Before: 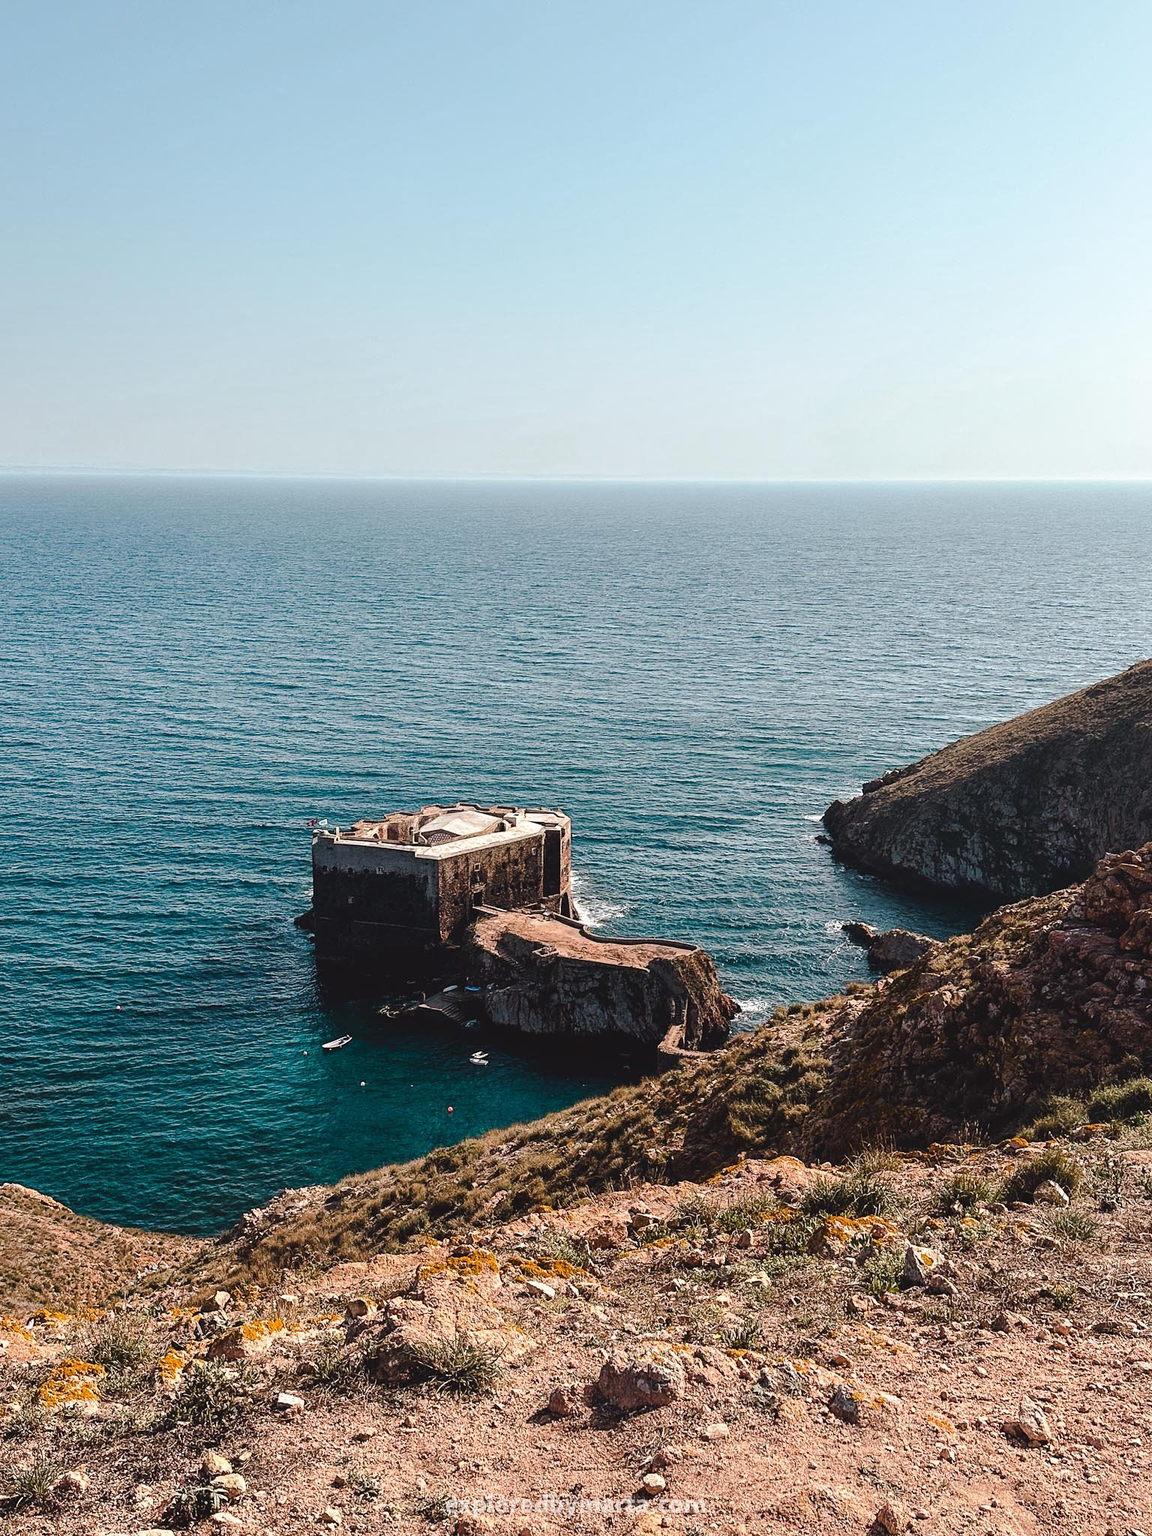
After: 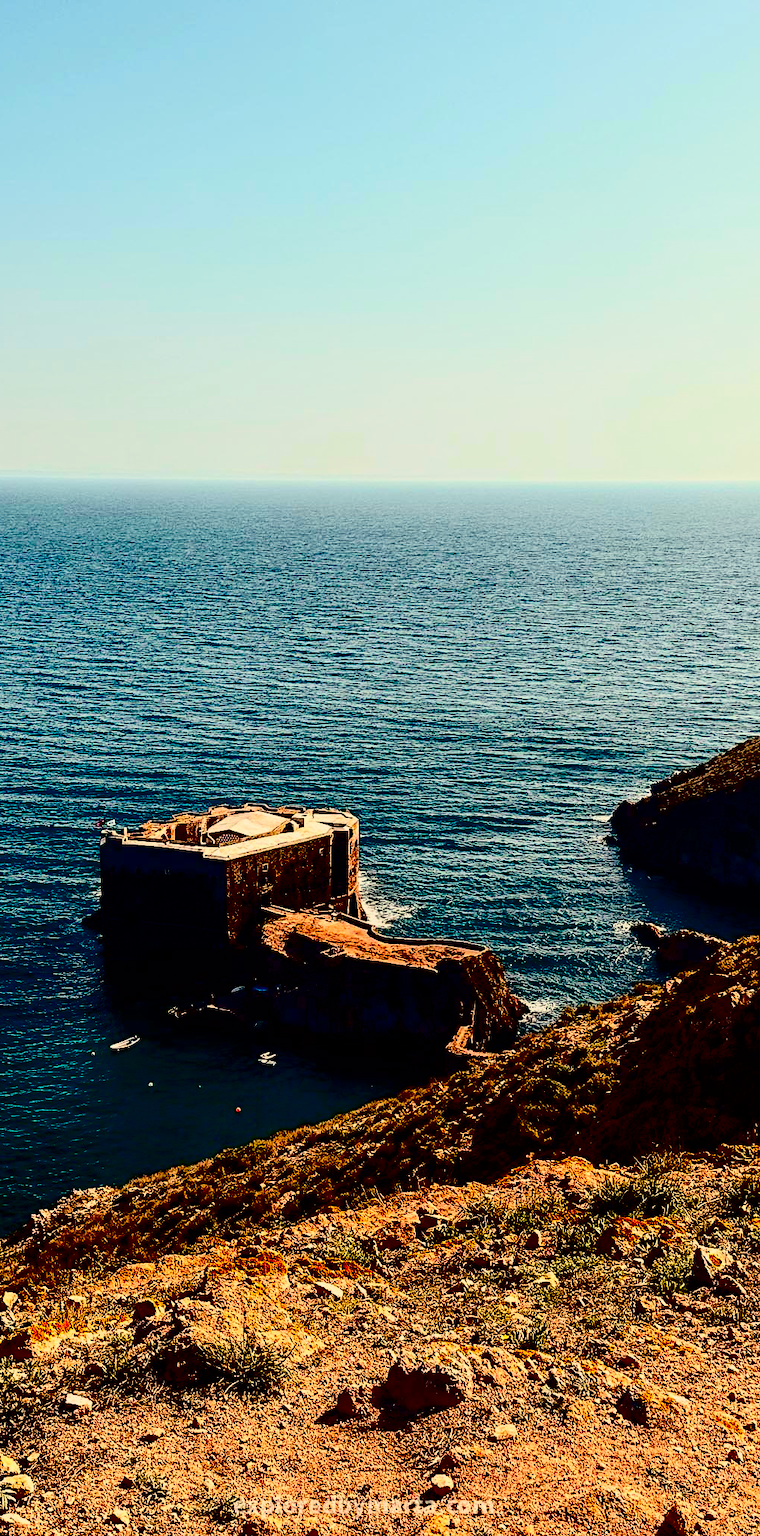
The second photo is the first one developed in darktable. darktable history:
filmic rgb: black relative exposure -7.75 EV, white relative exposure 4.4 EV, threshold 3 EV, hardness 3.76, latitude 38.11%, contrast 0.966, highlights saturation mix 10%, shadows ↔ highlights balance 4.59%, color science v4 (2020), enable highlight reconstruction true
contrast brightness saturation: contrast 0.77, brightness -1, saturation 1
crop and rotate: left 18.442%, right 15.508%
color correction: highlights a* 1.39, highlights b* 17.83
